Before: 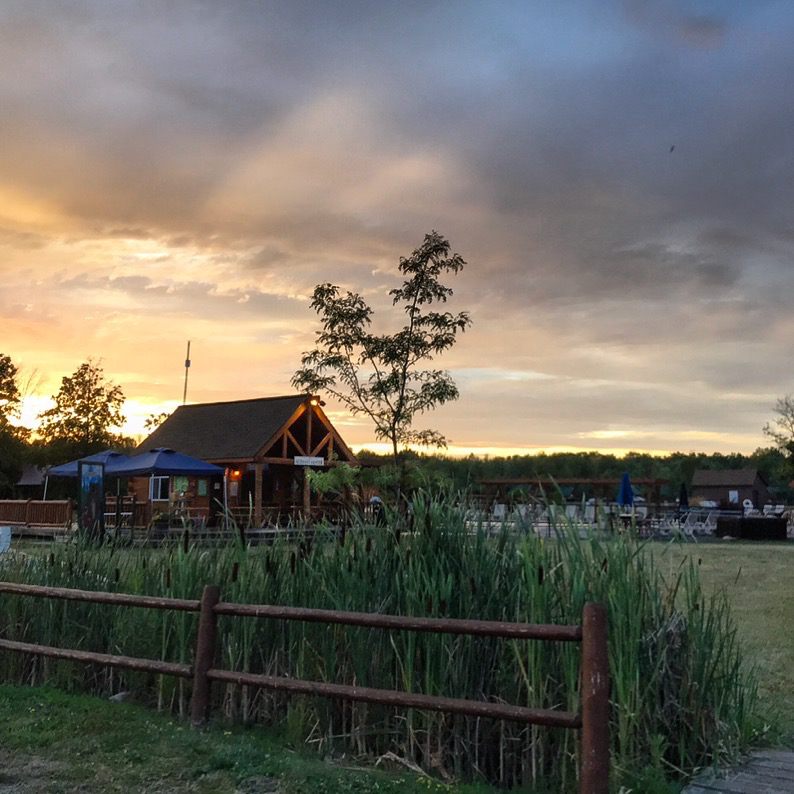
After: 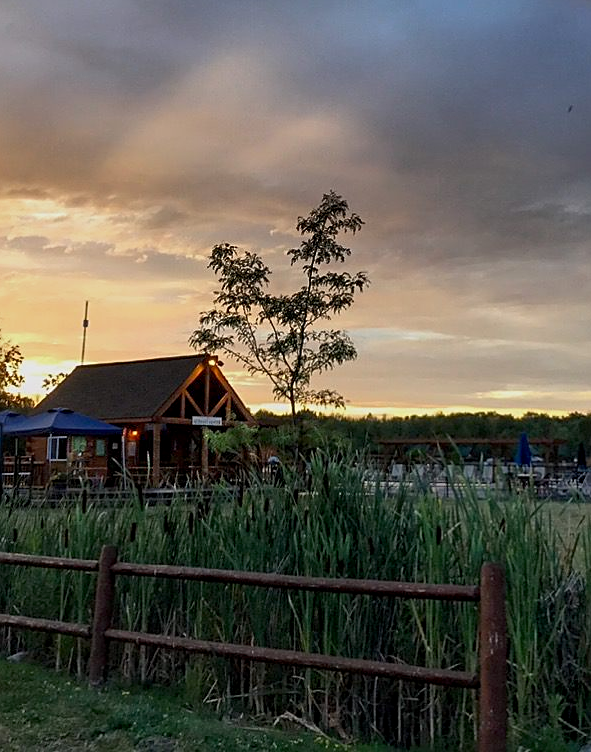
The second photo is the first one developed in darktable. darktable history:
exposure: black level correction 0.004, exposure 0.016 EV, compensate highlight preservation false
shadows and highlights: radius 120.27, shadows 21.87, white point adjustment -9.7, highlights -14.25, soften with gaussian
sharpen: amount 0.471
crop and rotate: left 12.938%, top 5.274%, right 12.594%
